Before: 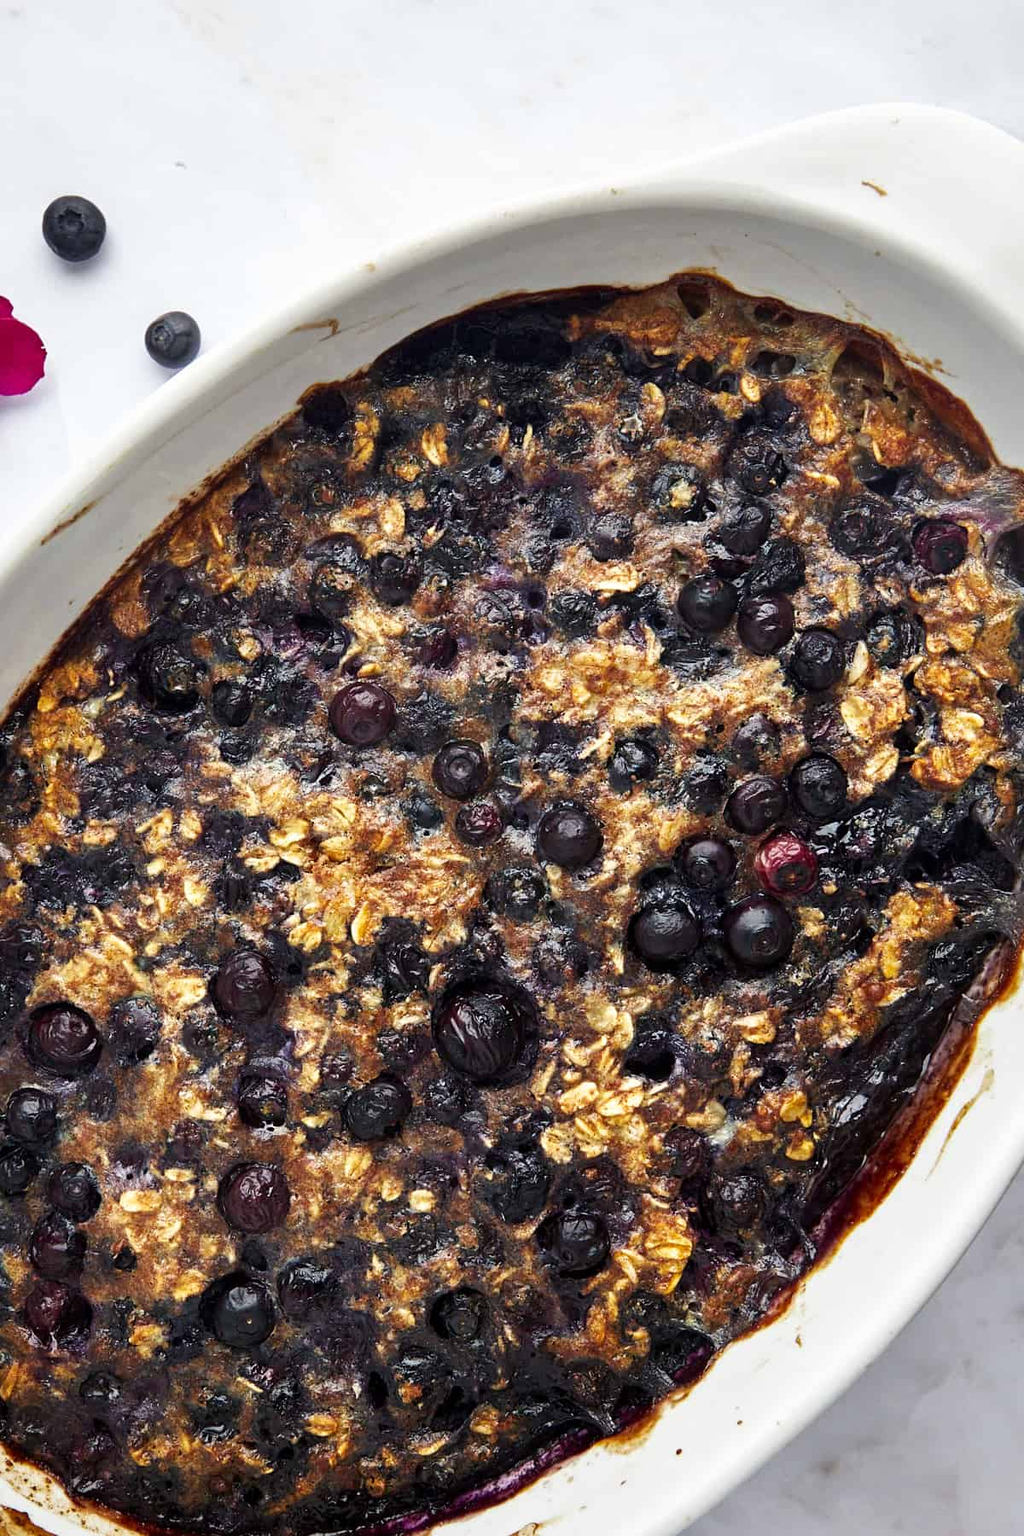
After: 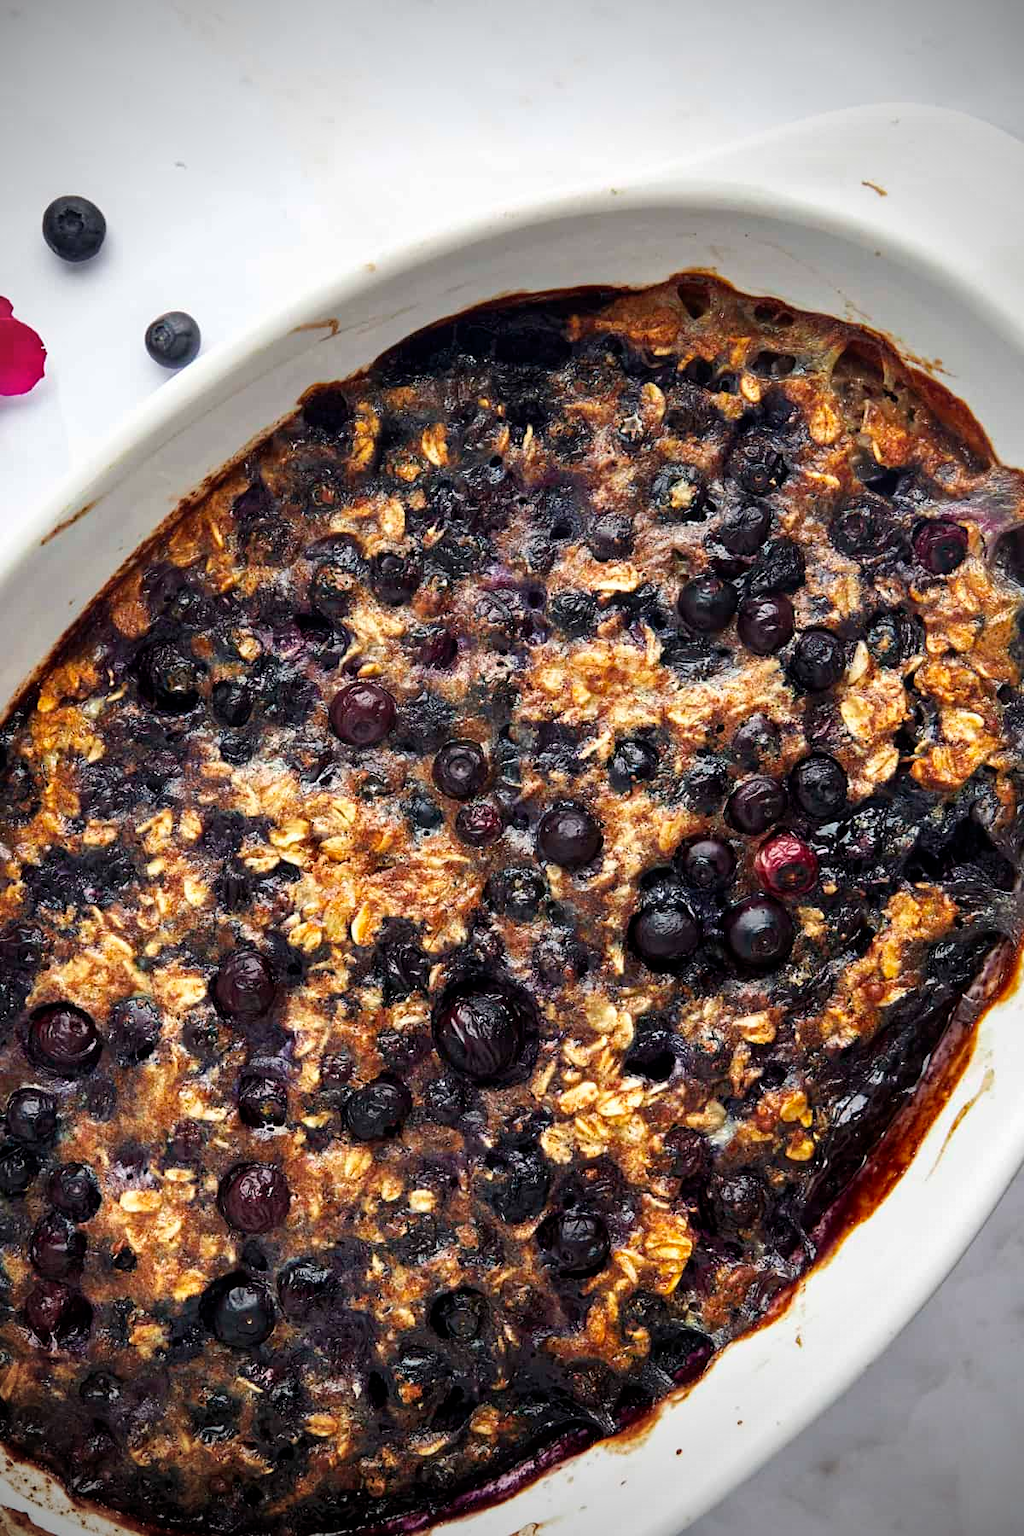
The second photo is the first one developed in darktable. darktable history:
vignetting: brightness -0.814
